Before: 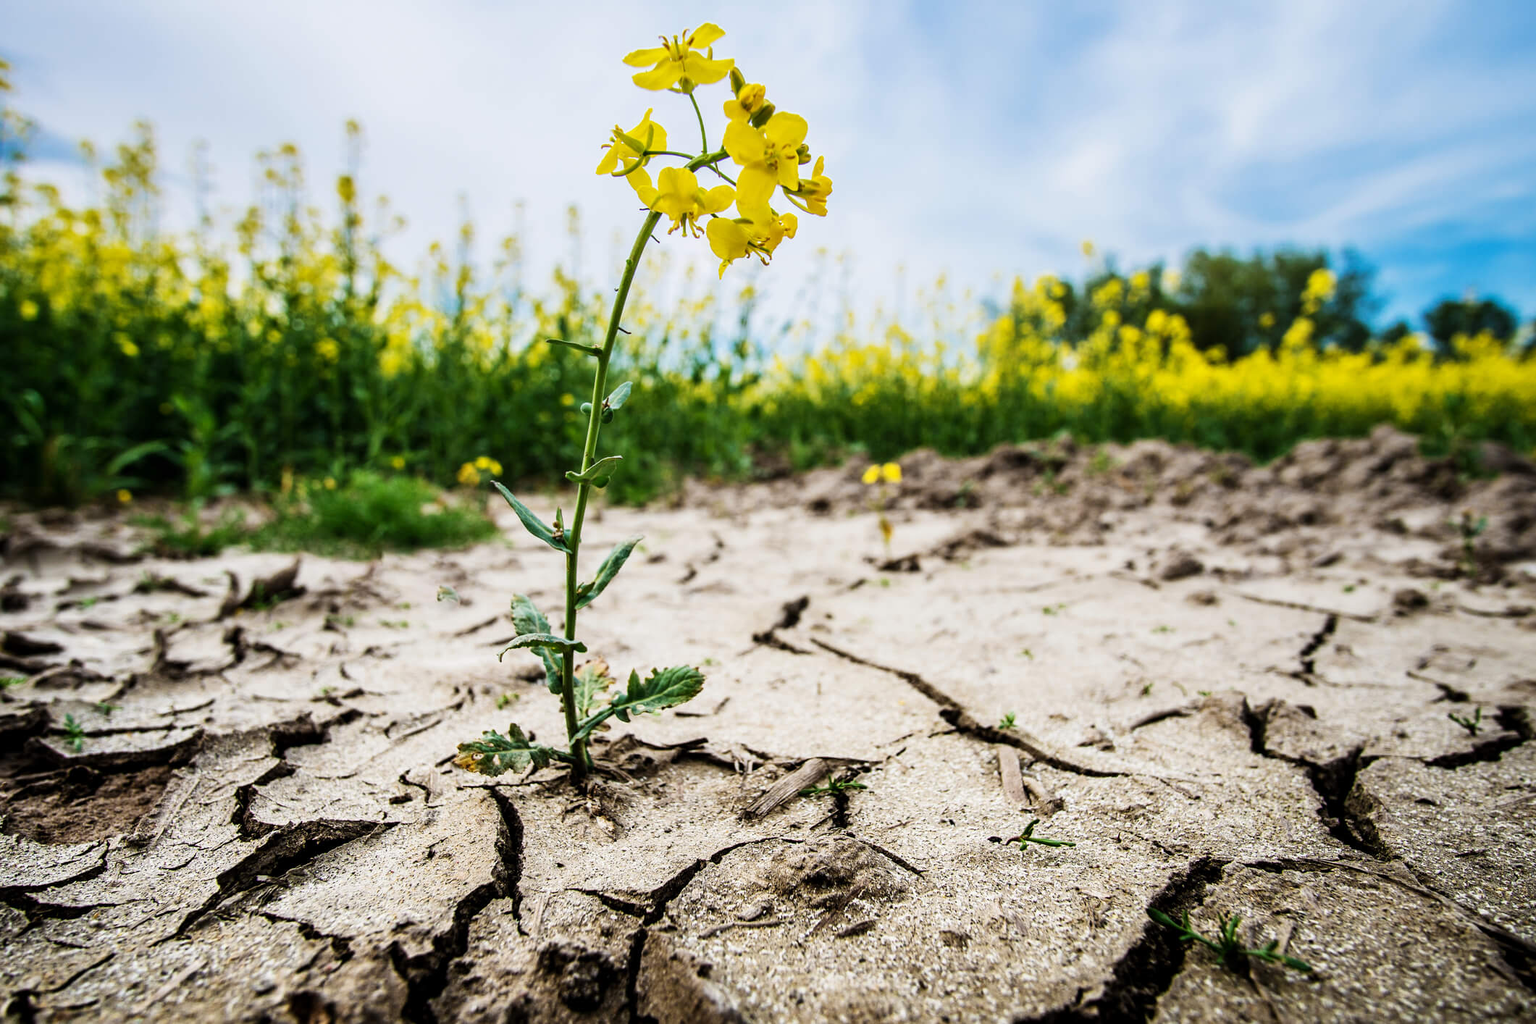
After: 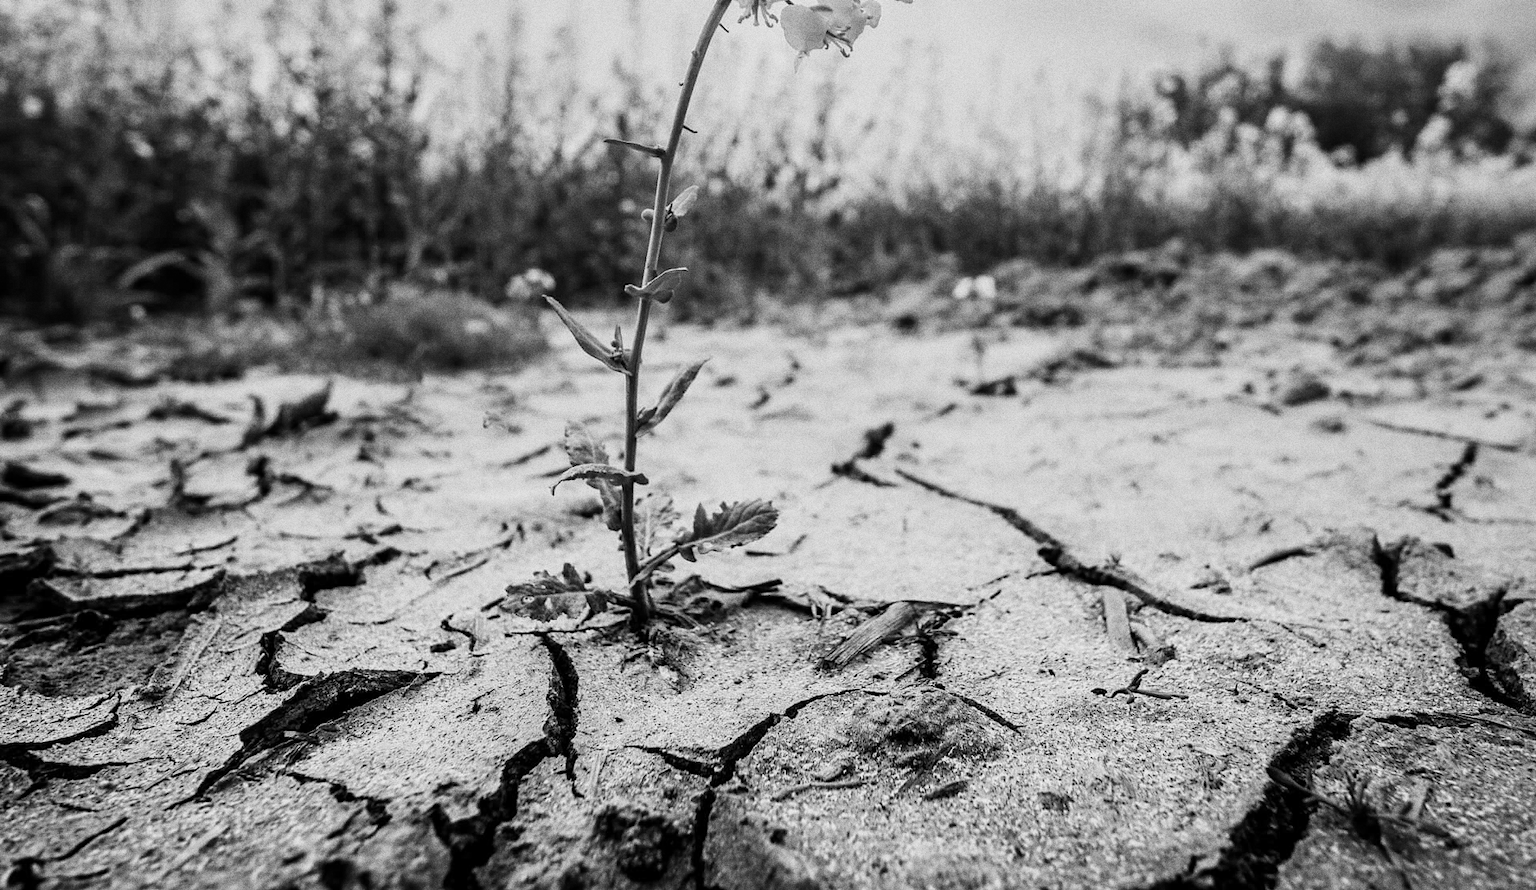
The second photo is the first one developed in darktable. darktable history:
grain: coarseness 0.09 ISO, strength 40%
crop: top 20.916%, right 9.437%, bottom 0.316%
monochrome: a -92.57, b 58.91
